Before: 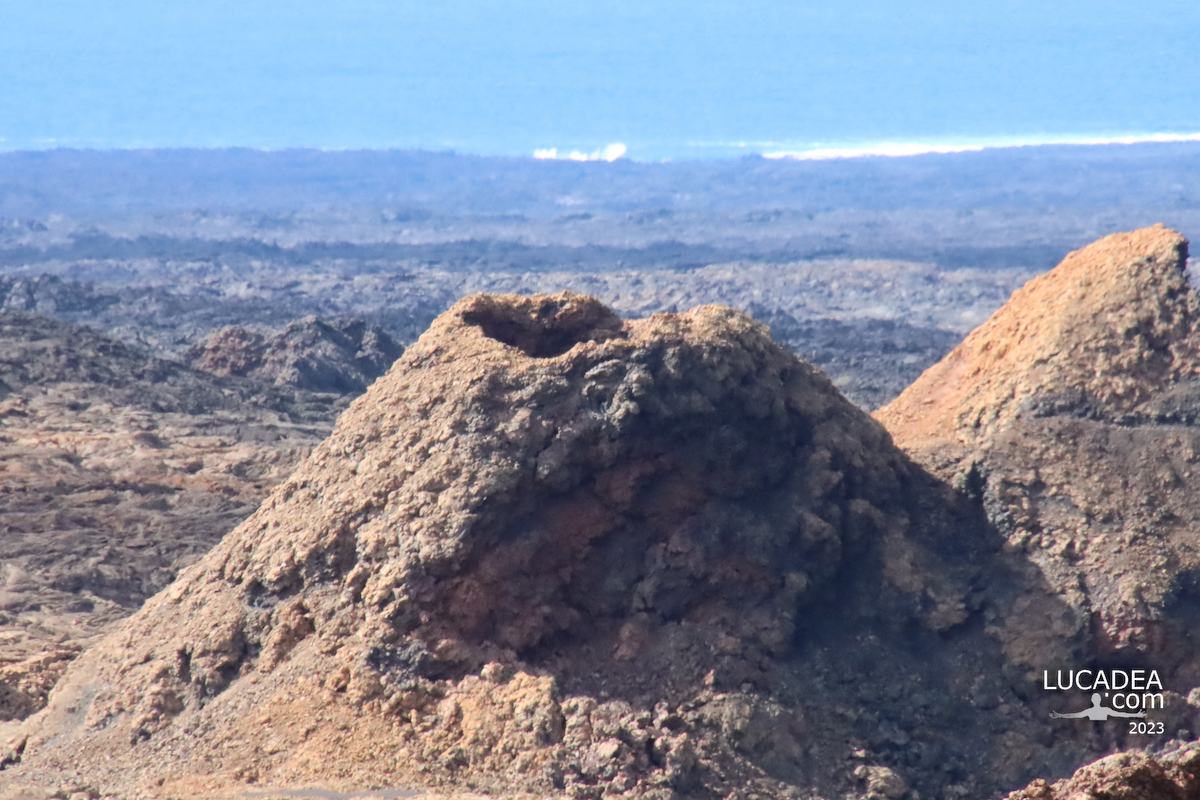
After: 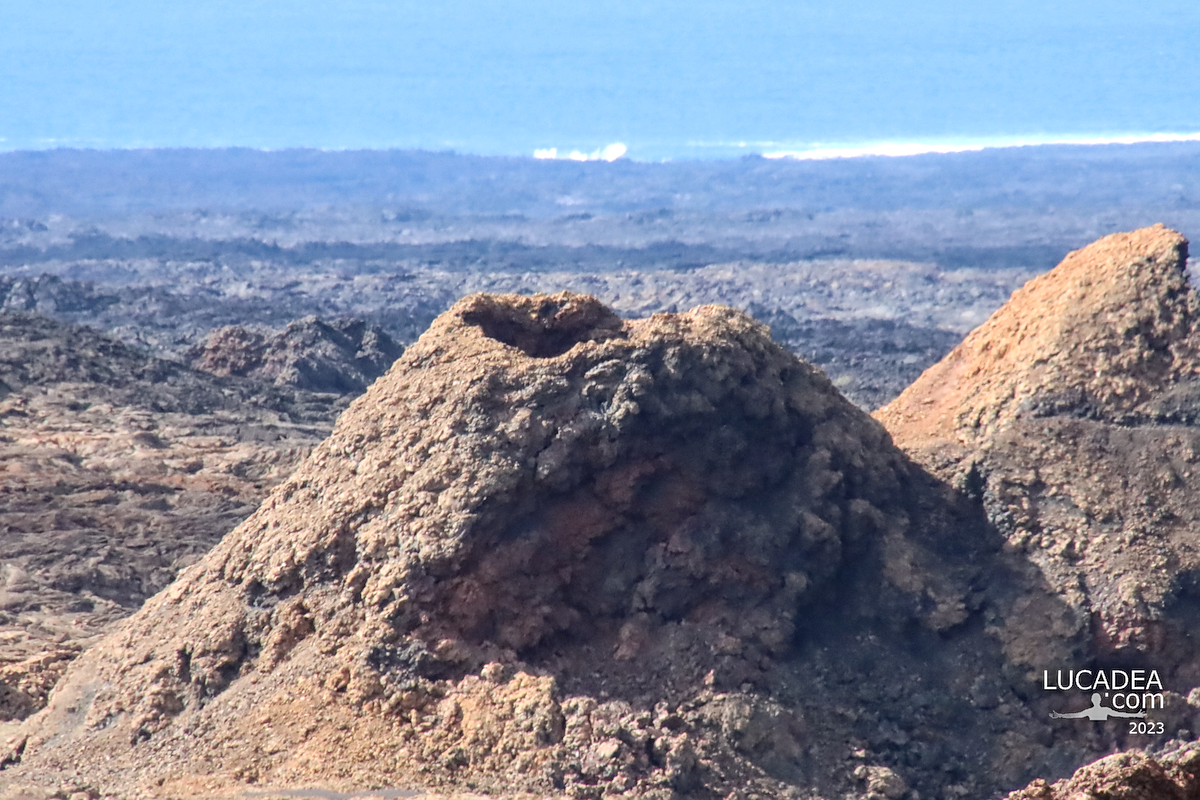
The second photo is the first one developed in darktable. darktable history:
local contrast: on, module defaults
sharpen: radius 1.458, amount 0.398, threshold 1.271
